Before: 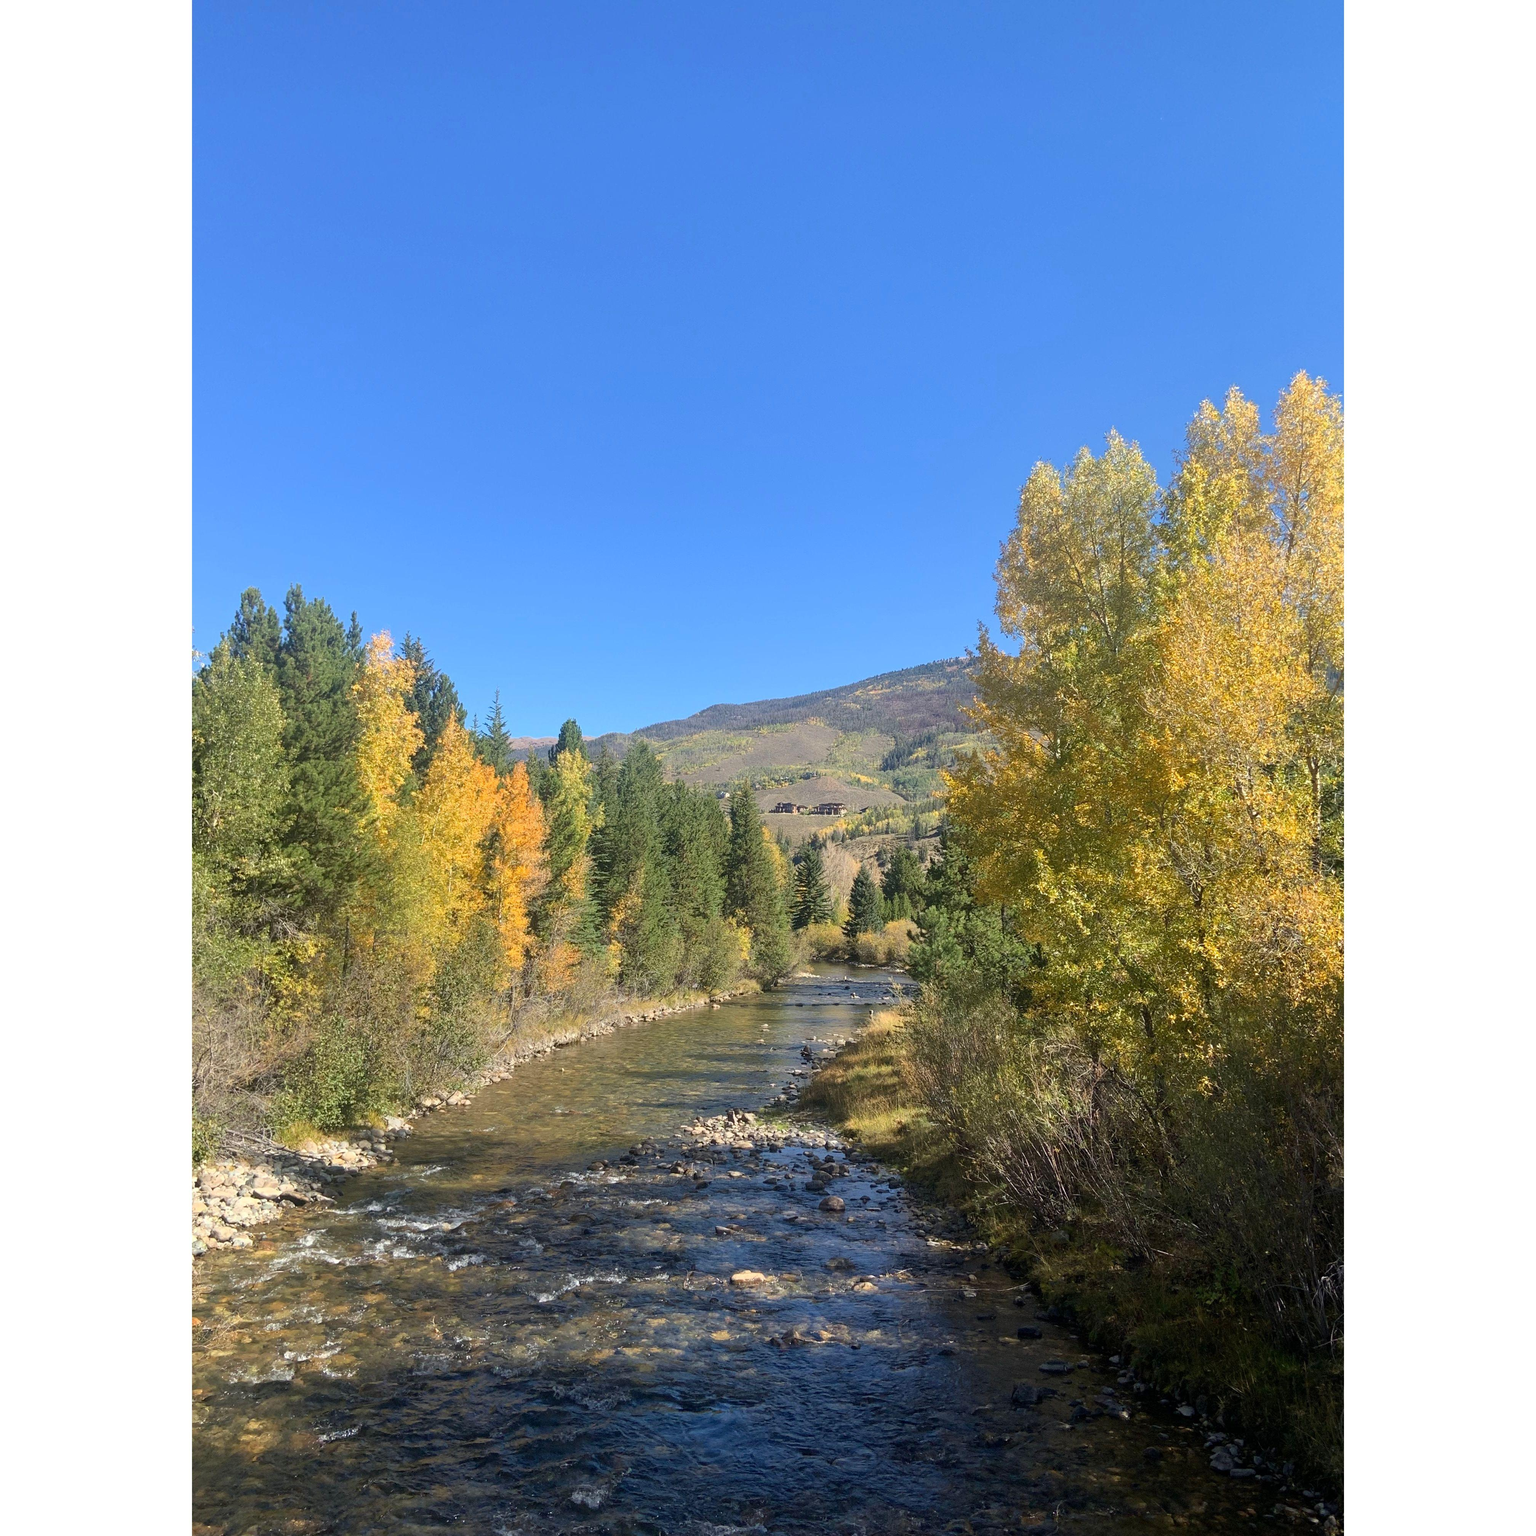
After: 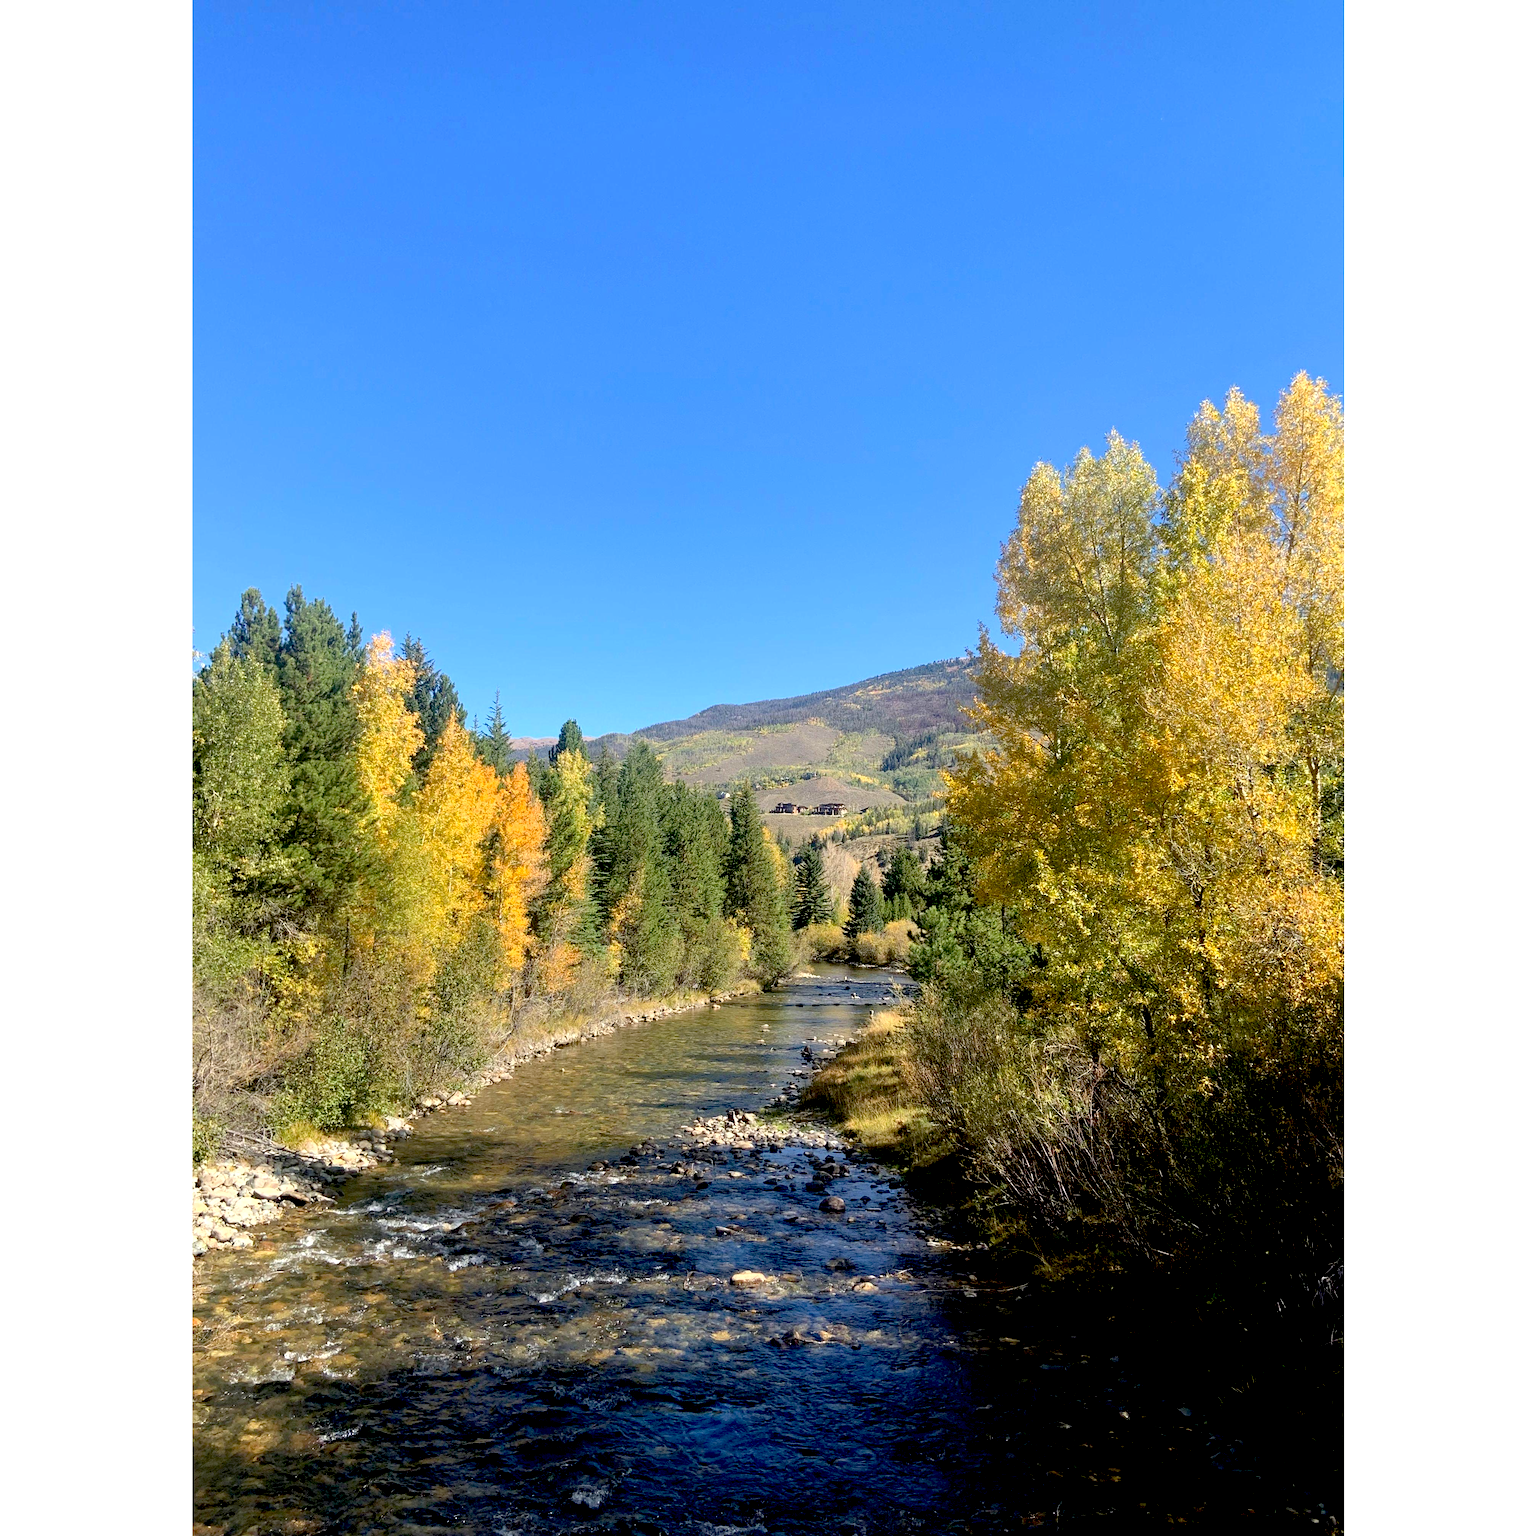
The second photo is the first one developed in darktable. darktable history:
exposure: black level correction 0.031, exposure 0.324 EV, compensate highlight preservation false
